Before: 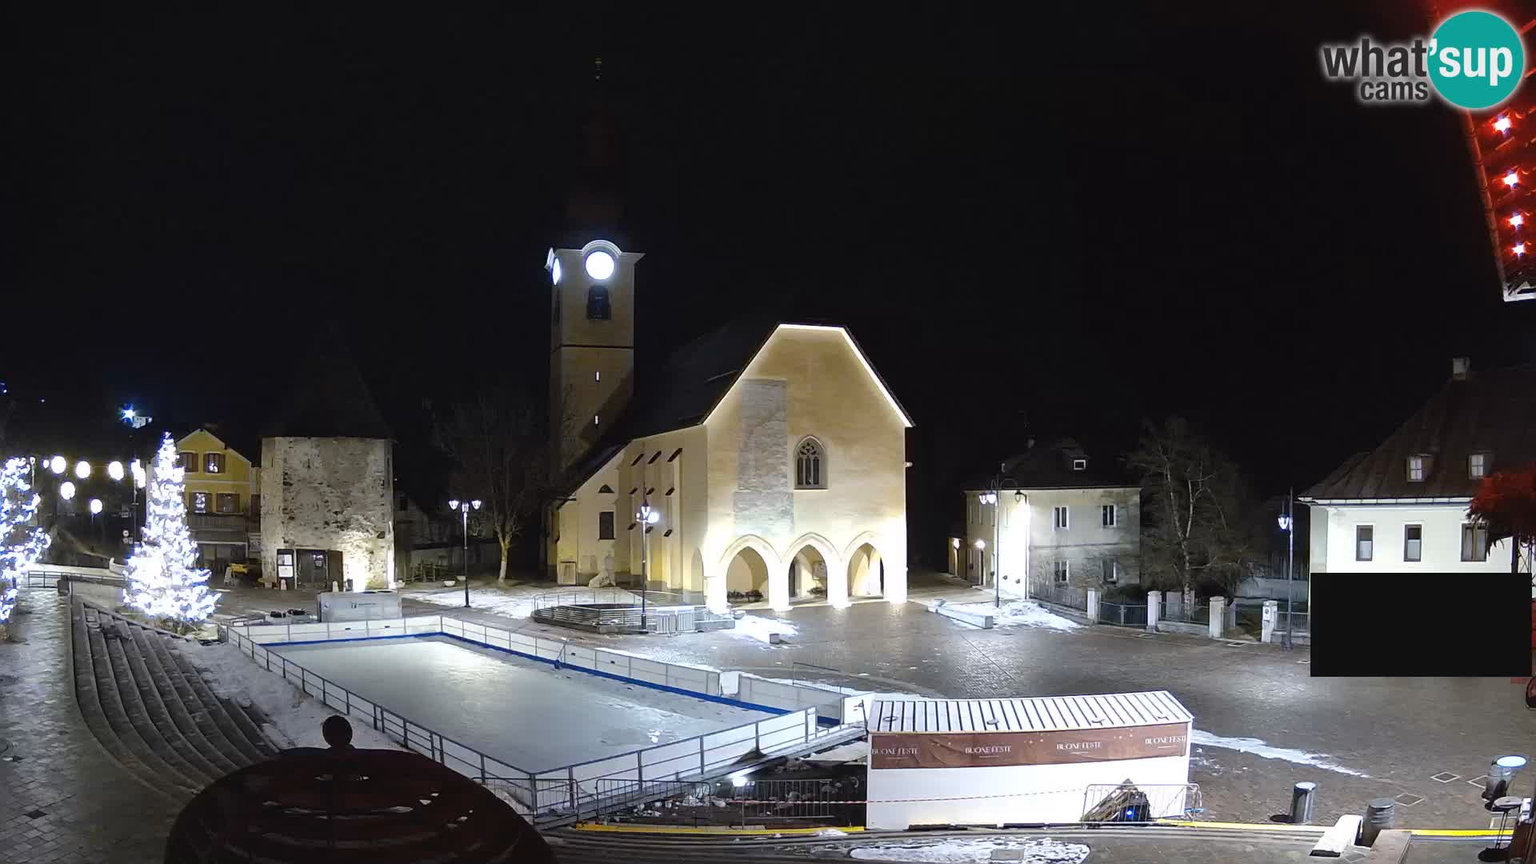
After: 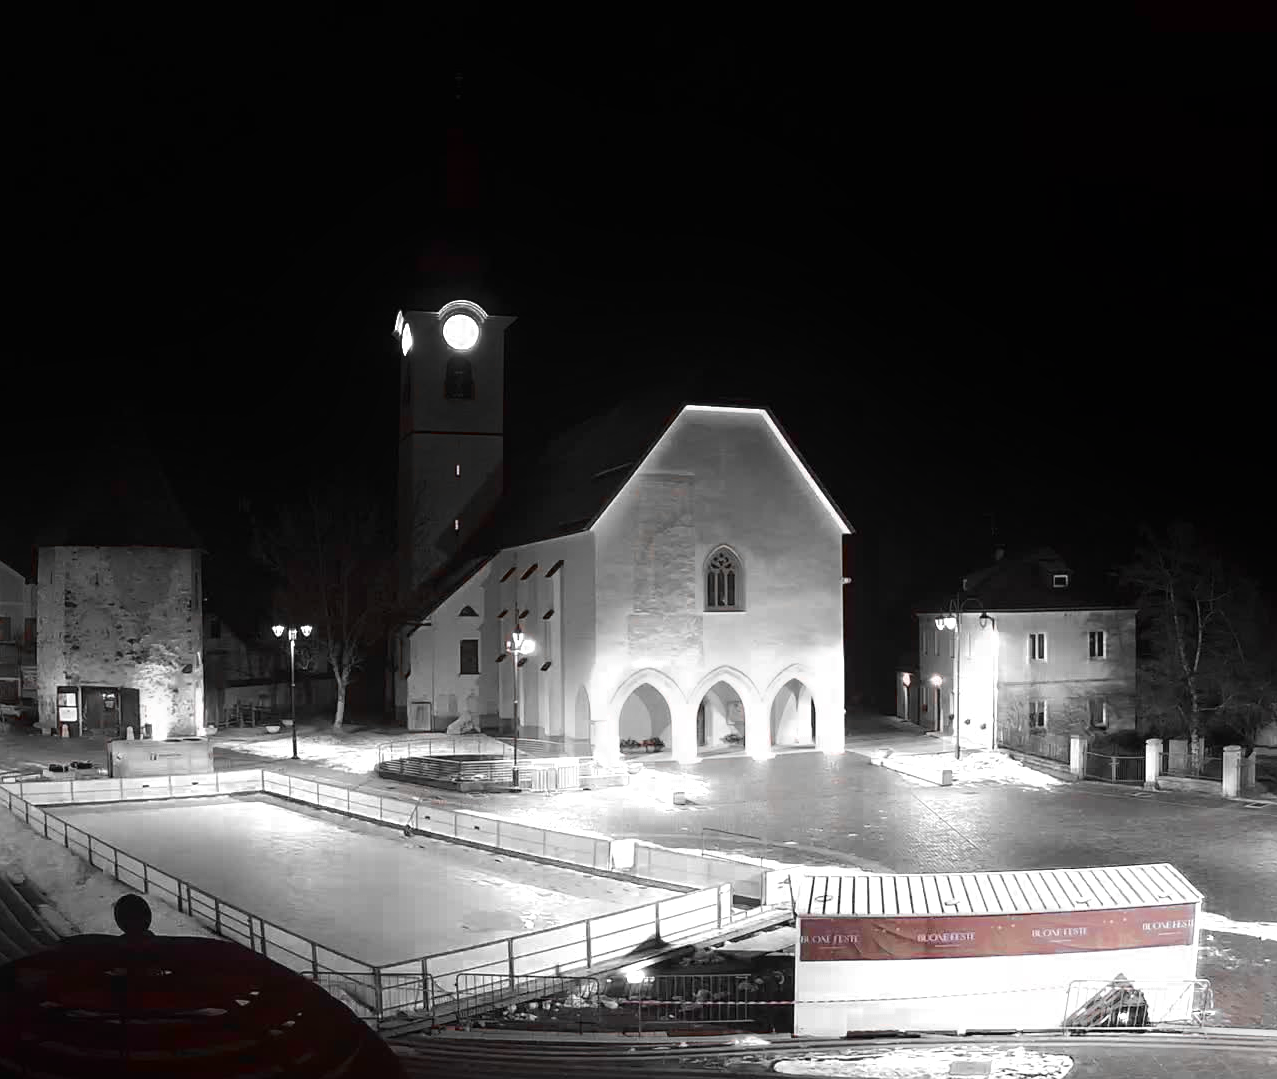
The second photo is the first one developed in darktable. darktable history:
color zones: curves: ch0 [(0, 0.352) (0.143, 0.407) (0.286, 0.386) (0.429, 0.431) (0.571, 0.829) (0.714, 0.853) (0.857, 0.833) (1, 0.352)]; ch1 [(0, 0.604) (0.072, 0.726) (0.096, 0.608) (0.205, 0.007) (0.571, -0.006) (0.839, -0.013) (0.857, -0.012) (1, 0.604)]
crop and rotate: left 15.085%, right 18.393%
shadows and highlights: shadows -55.13, highlights 86.21, highlights color adjustment 78.63%, soften with gaussian
